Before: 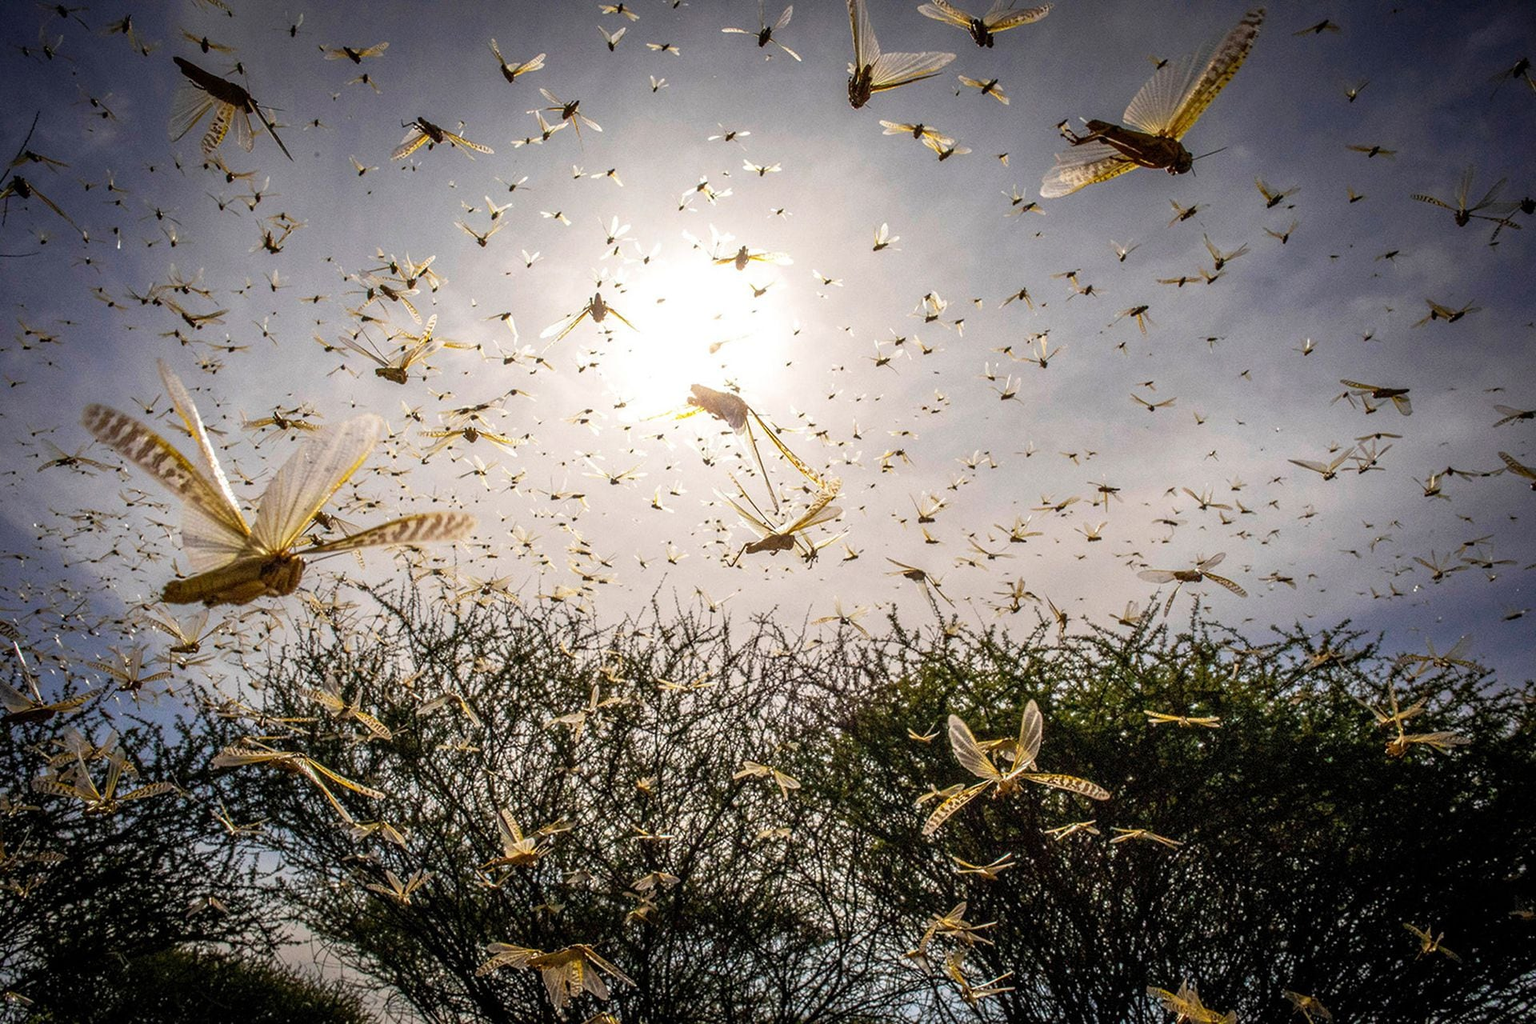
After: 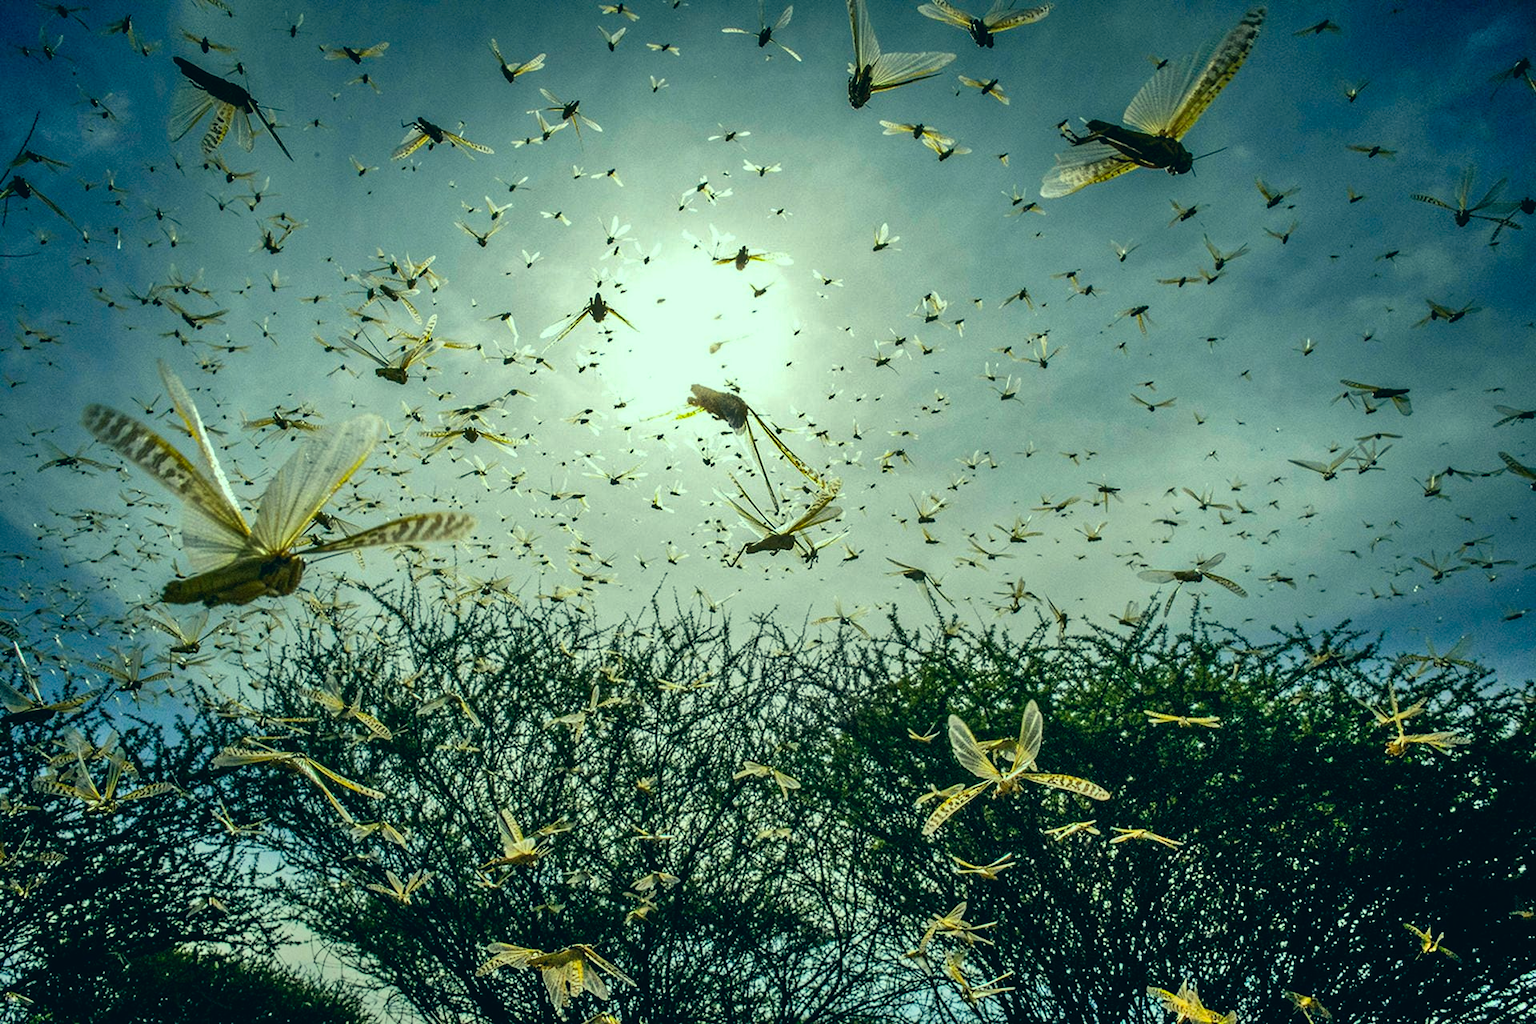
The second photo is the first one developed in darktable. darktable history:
contrast brightness saturation: brightness -0.09
color correction: highlights a* -20.08, highlights b* 9.8, shadows a* -20.4, shadows b* -10.76
shadows and highlights: shadows 60, soften with gaussian
